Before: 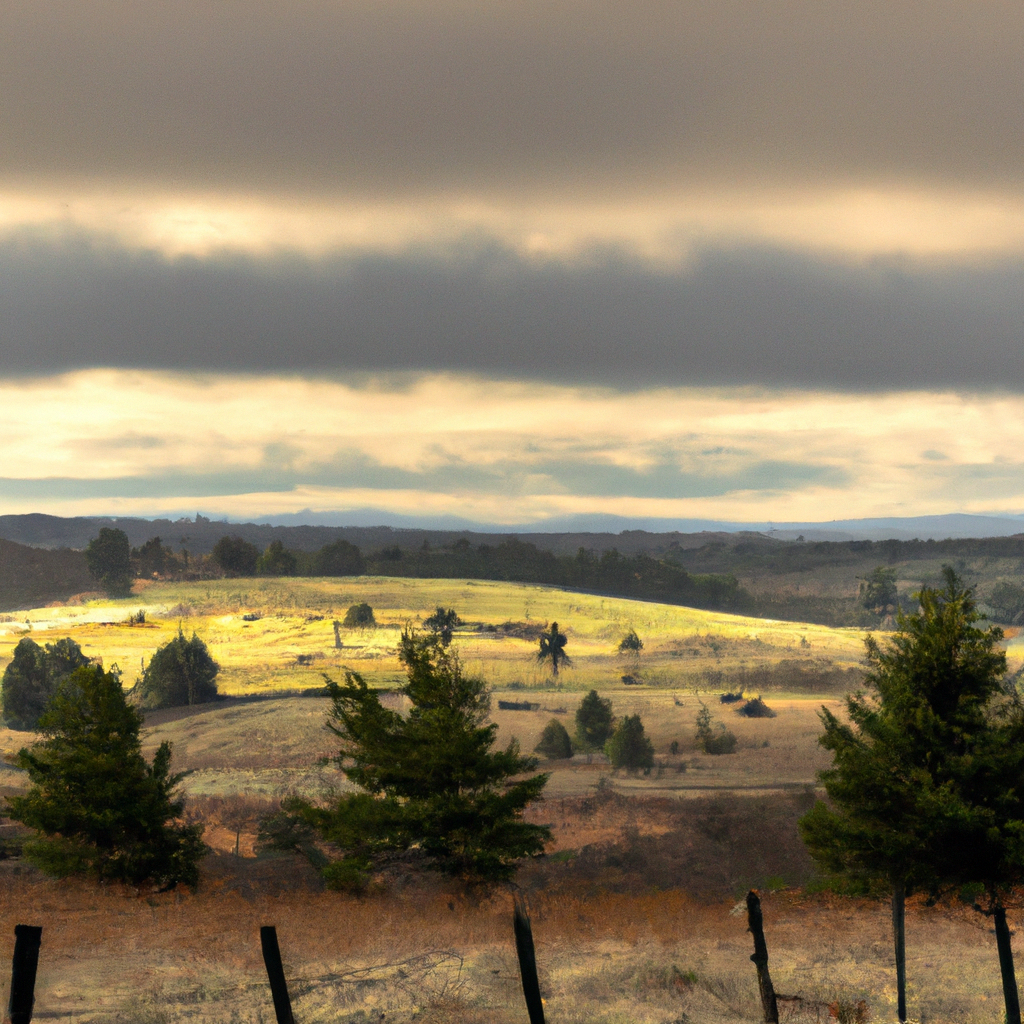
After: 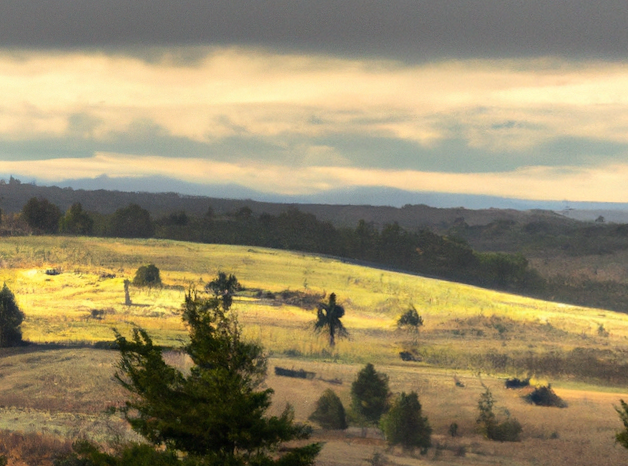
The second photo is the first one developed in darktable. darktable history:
crop: left 13.312%, top 31.28%, right 24.627%, bottom 15.582%
rotate and perspective: rotation 1.69°, lens shift (vertical) -0.023, lens shift (horizontal) -0.291, crop left 0.025, crop right 0.988, crop top 0.092, crop bottom 0.842
